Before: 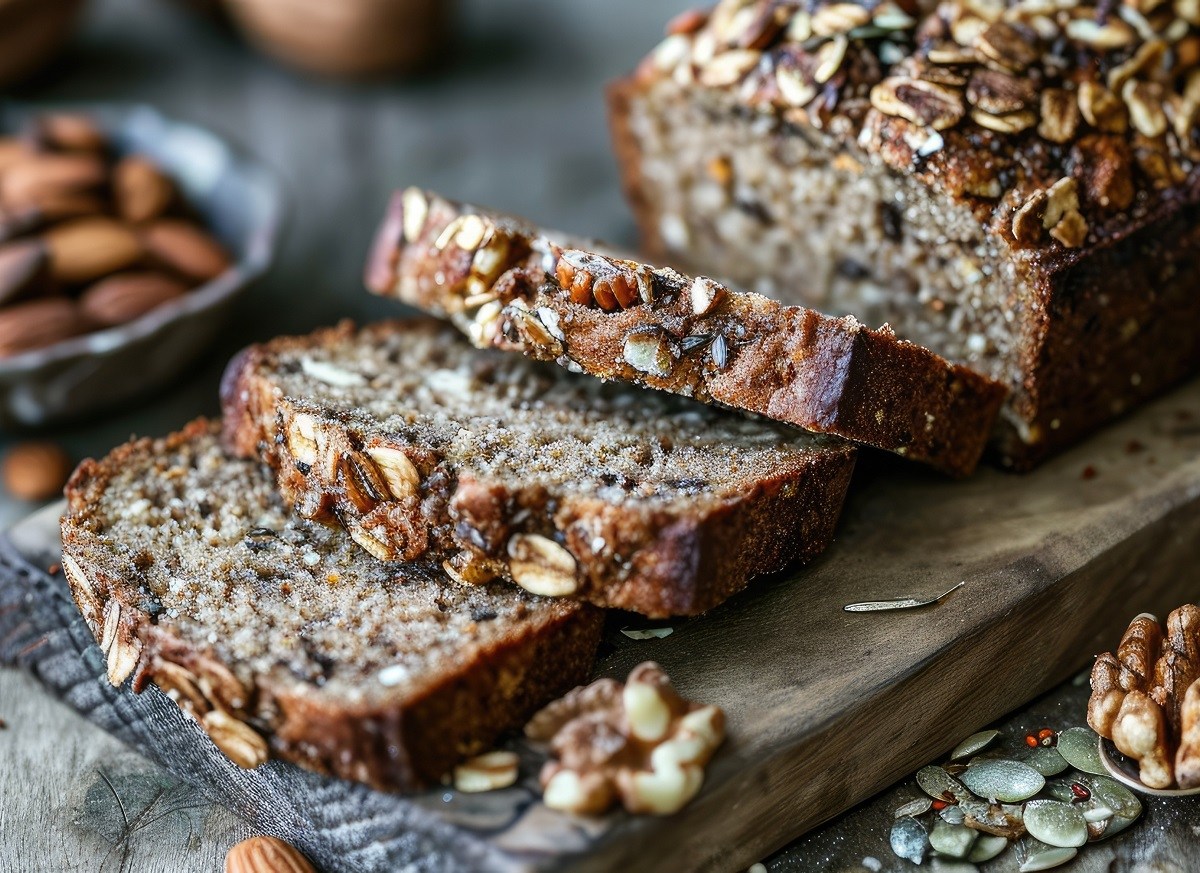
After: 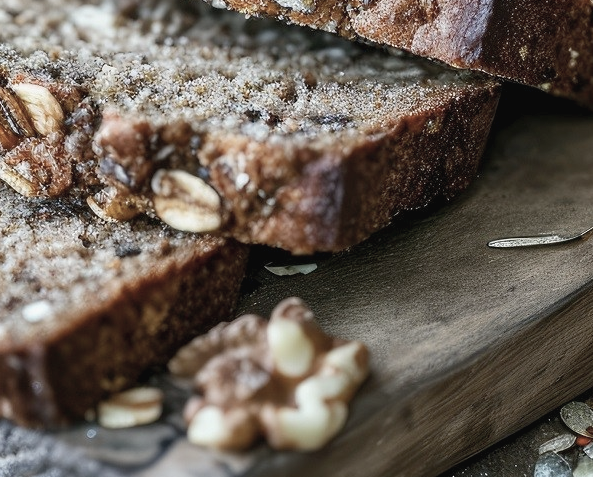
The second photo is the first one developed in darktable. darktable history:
contrast brightness saturation: contrast -0.05, saturation -0.41
crop: left 29.672%, top 41.786%, right 20.851%, bottom 3.487%
color balance rgb: contrast -10%
exposure: black level correction 0.001, exposure 0.3 EV, compensate highlight preservation false
